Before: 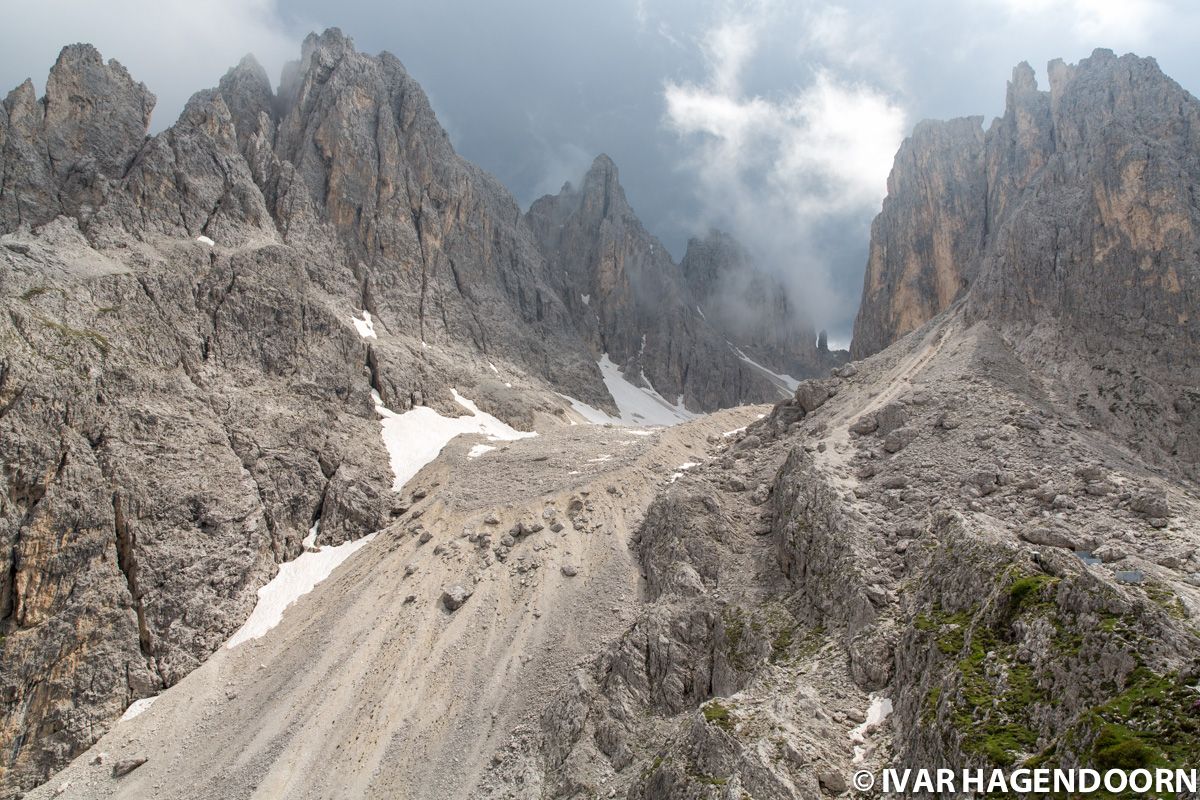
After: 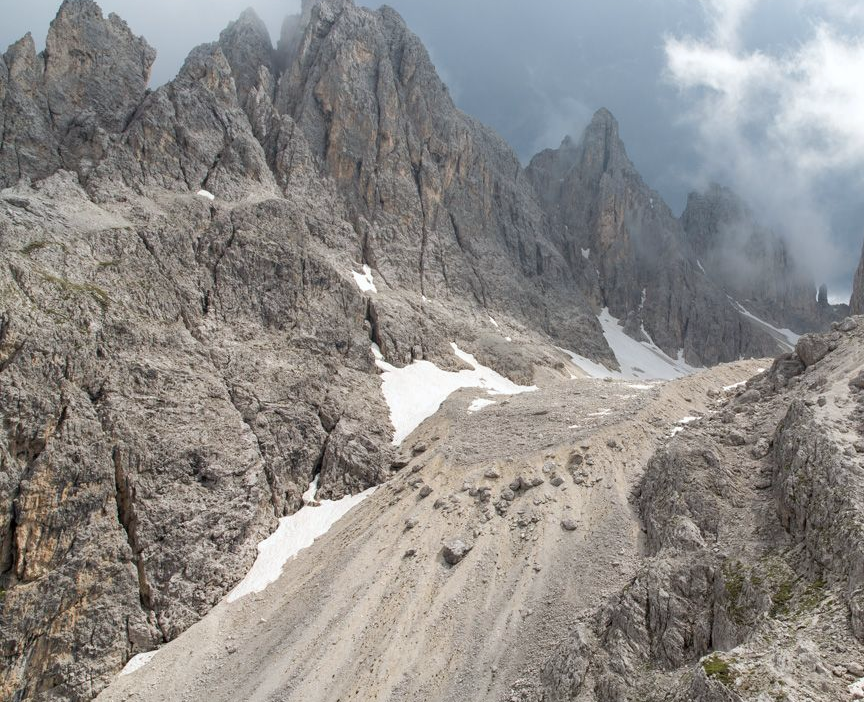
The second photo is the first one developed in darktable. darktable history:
white balance: red 0.986, blue 1.01
crop: top 5.803%, right 27.864%, bottom 5.804%
